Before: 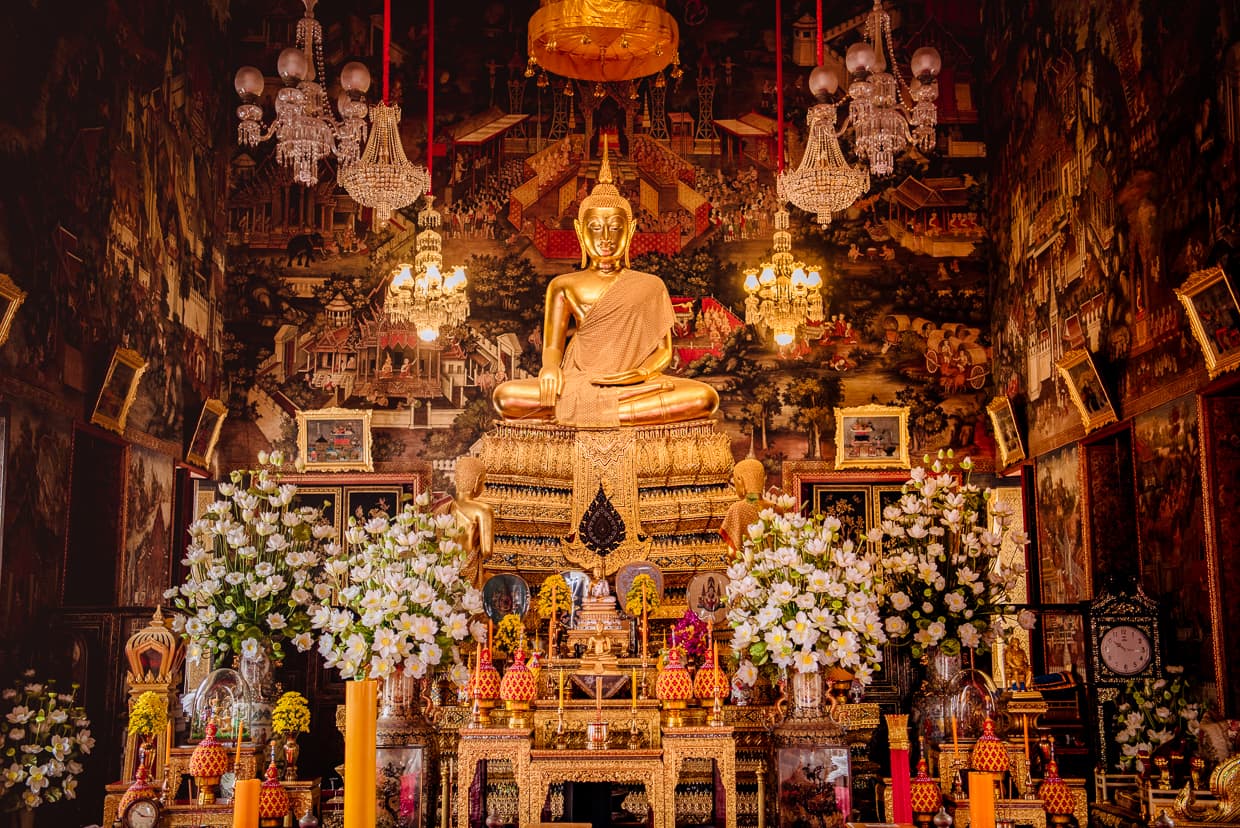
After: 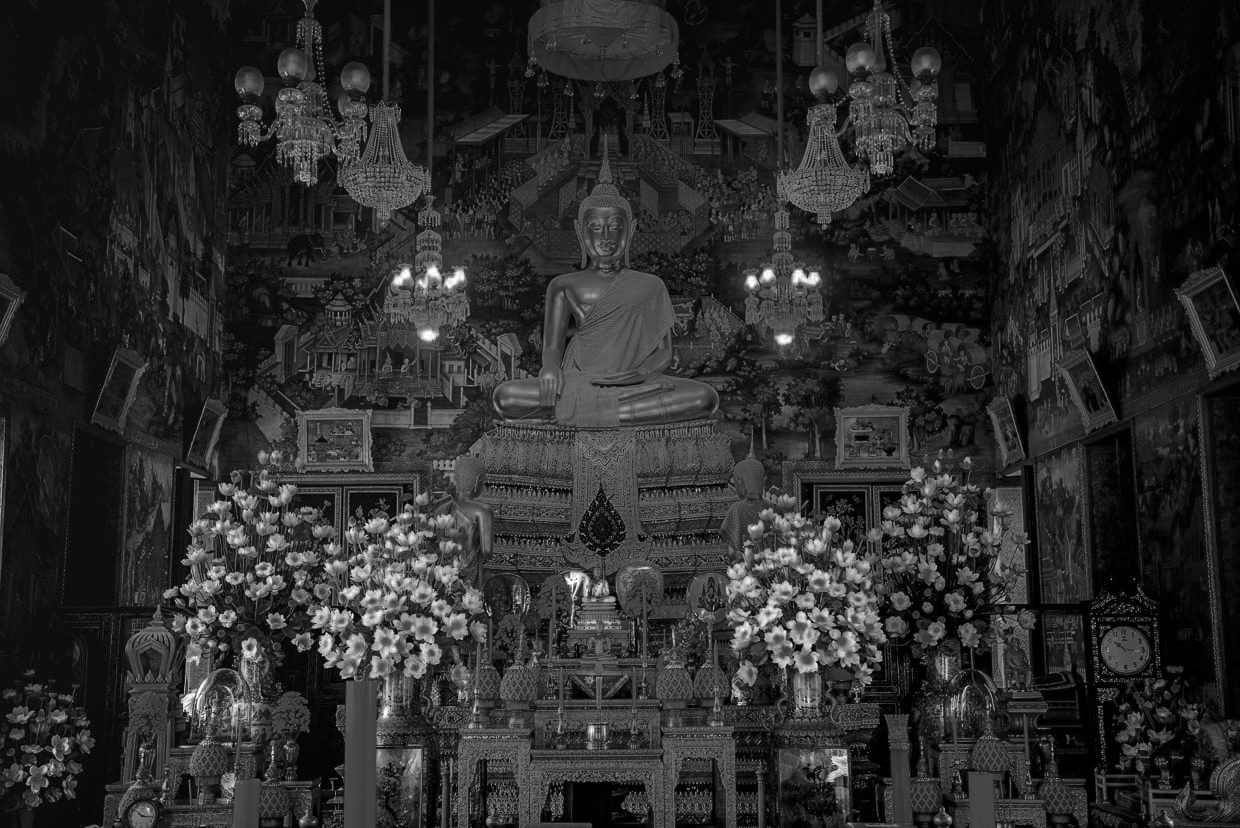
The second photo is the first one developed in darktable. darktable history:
color zones: curves: ch0 [(0.287, 0.048) (0.493, 0.484) (0.737, 0.816)]; ch1 [(0, 0) (0.143, 0) (0.286, 0) (0.429, 0) (0.571, 0) (0.714, 0) (0.857, 0)]
contrast brightness saturation: contrast 0.149, brightness -0.007, saturation 0.099
